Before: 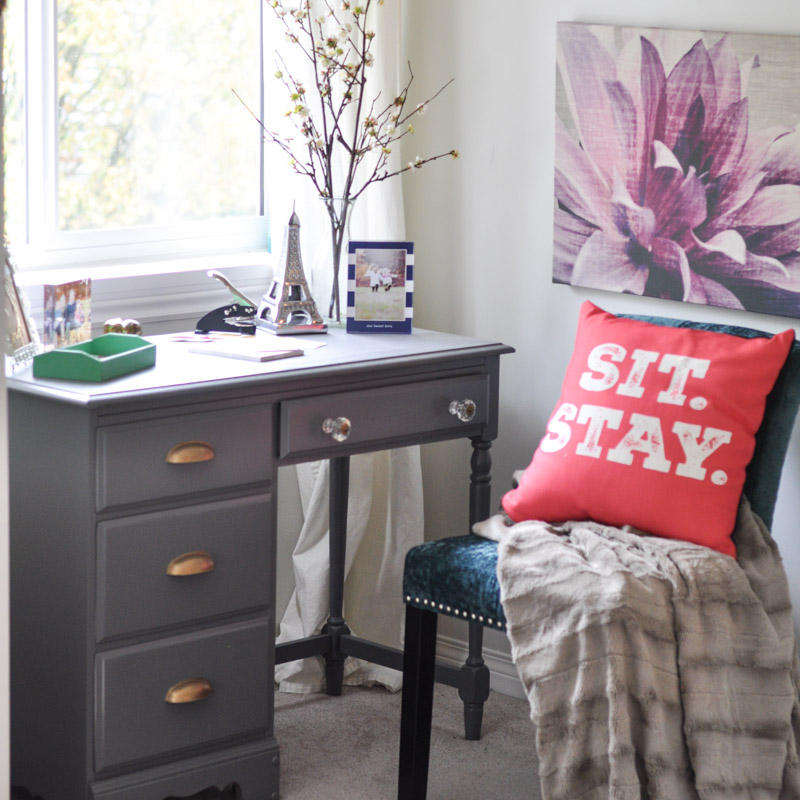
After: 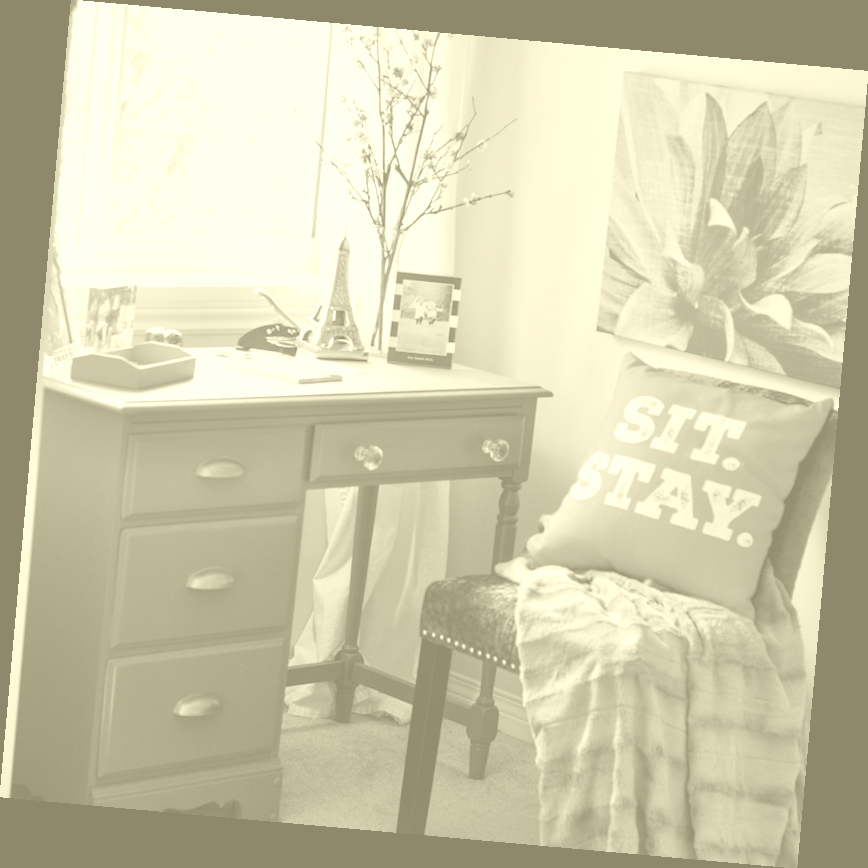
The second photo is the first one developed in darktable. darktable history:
colorize: hue 43.2°, saturation 40%, version 1
rotate and perspective: rotation 5.12°, automatic cropping off
white balance: emerald 1
